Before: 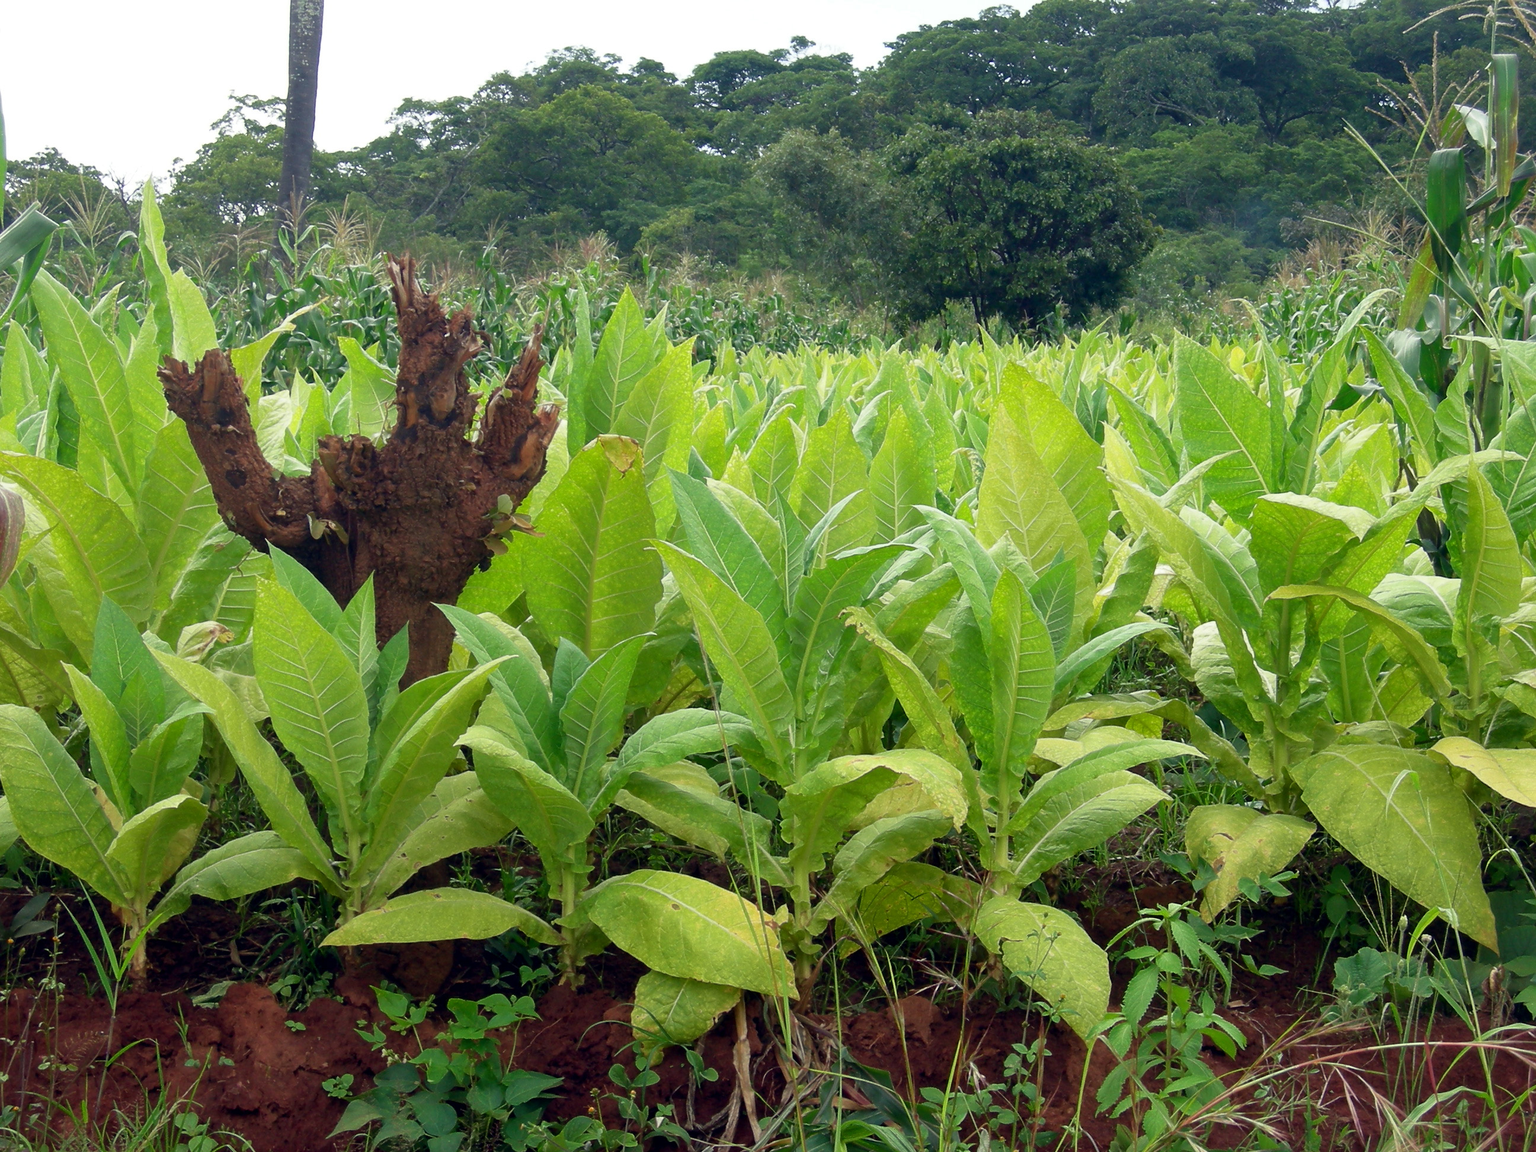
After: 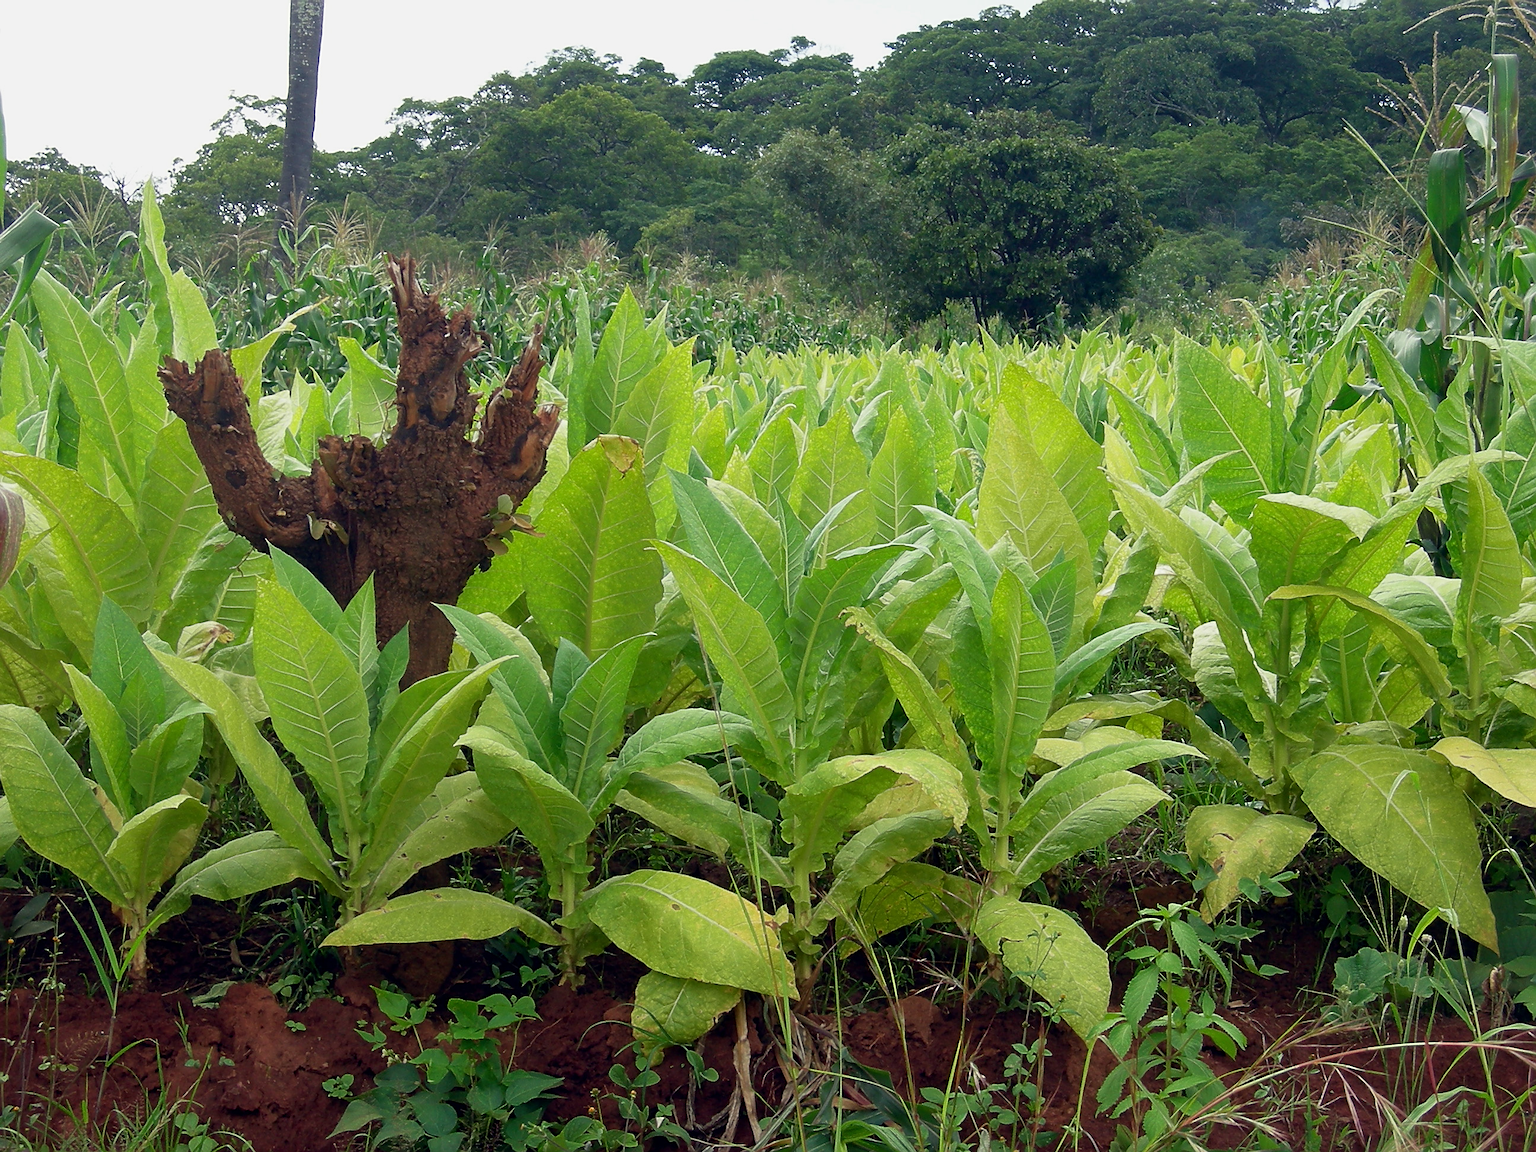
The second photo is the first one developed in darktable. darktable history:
exposure: exposure -0.171 EV, compensate exposure bias true, compensate highlight preservation false
sharpen: on, module defaults
